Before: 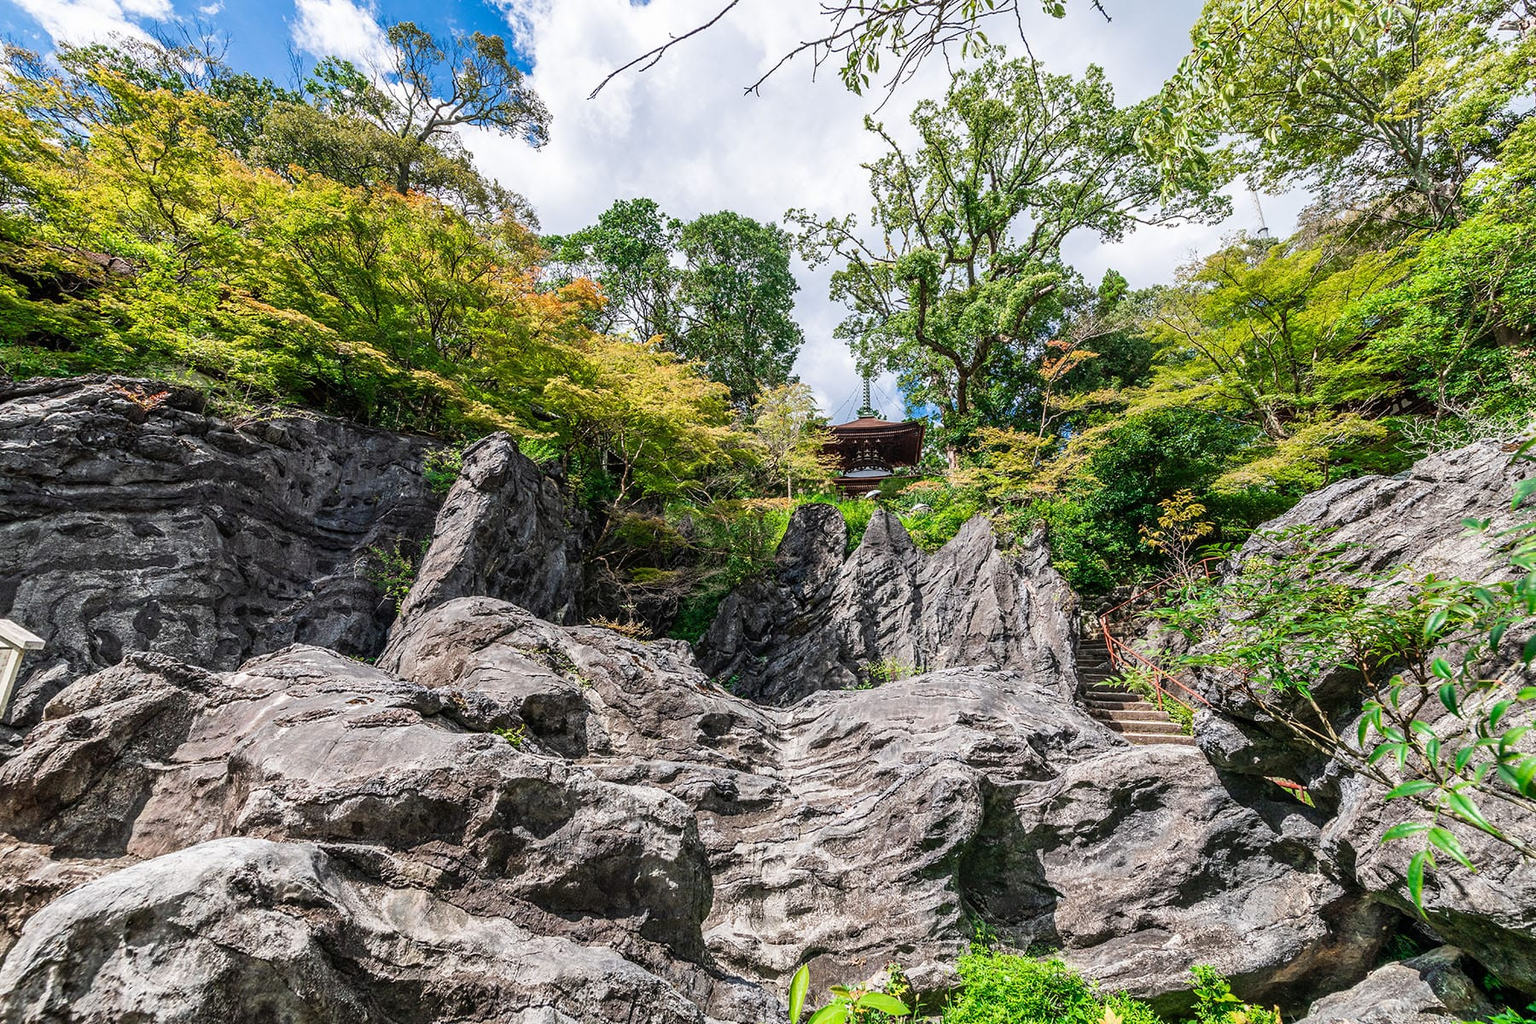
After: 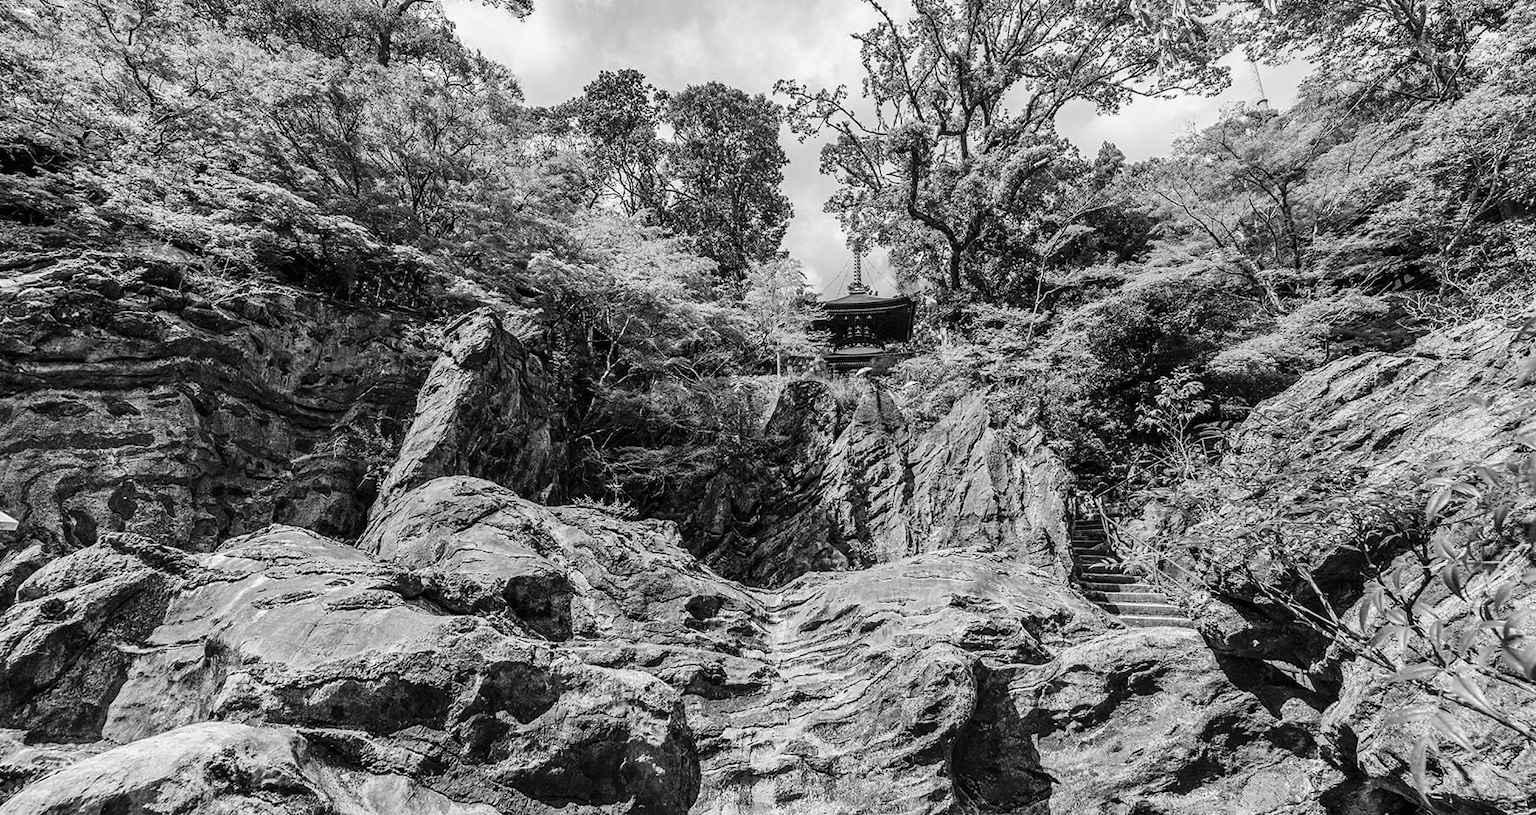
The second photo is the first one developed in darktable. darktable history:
crop and rotate: left 1.814%, top 12.818%, right 0.25%, bottom 9.225%
monochrome: a -6.99, b 35.61, size 1.4
shadows and highlights: soften with gaussian
tone curve: curves: ch0 [(0, 0) (0.003, 0.005) (0.011, 0.006) (0.025, 0.013) (0.044, 0.027) (0.069, 0.042) (0.1, 0.06) (0.136, 0.085) (0.177, 0.118) (0.224, 0.171) (0.277, 0.239) (0.335, 0.314) (0.399, 0.394) (0.468, 0.473) (0.543, 0.552) (0.623, 0.64) (0.709, 0.718) (0.801, 0.801) (0.898, 0.882) (1, 1)], preserve colors none
